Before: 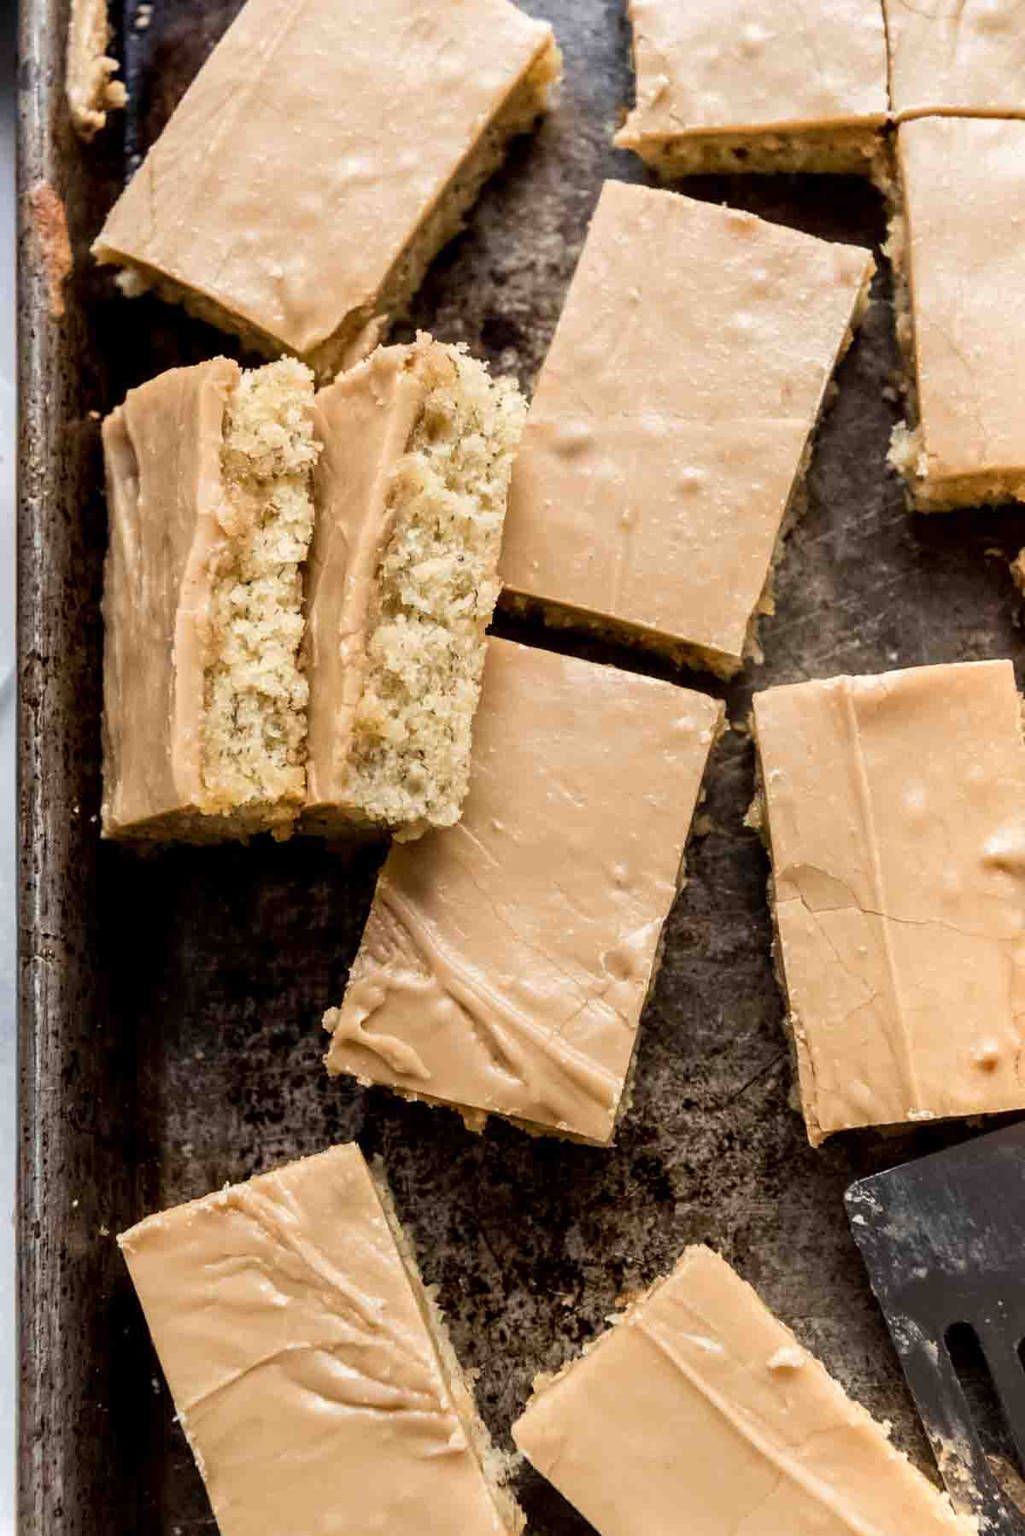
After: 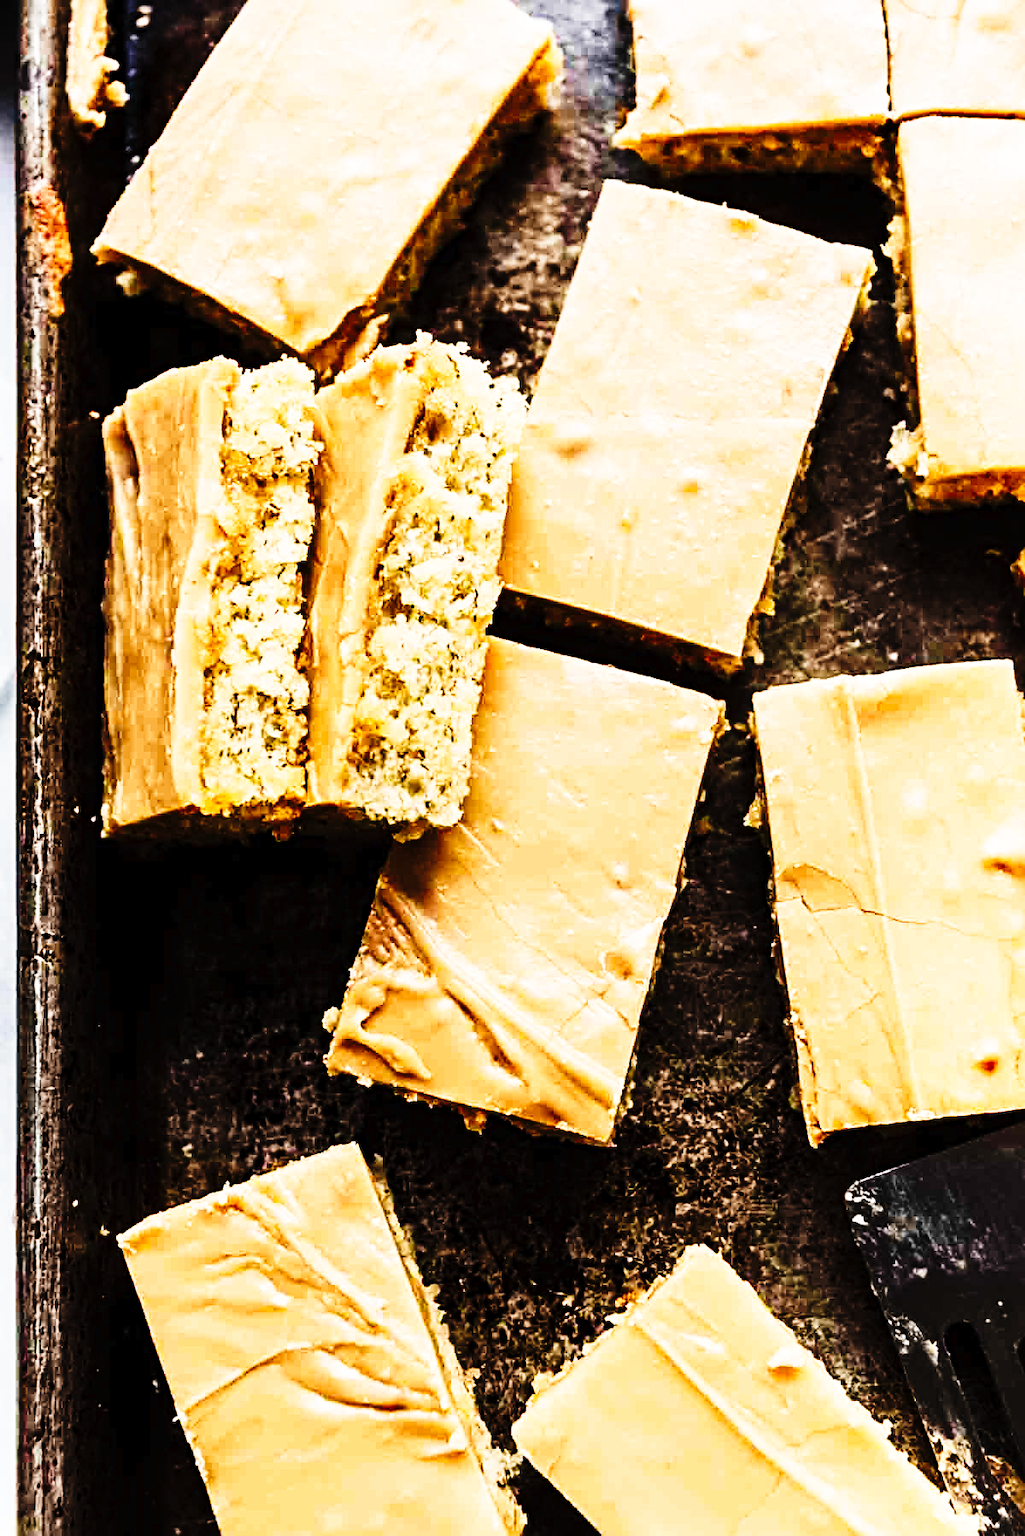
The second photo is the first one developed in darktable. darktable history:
tone curve: curves: ch0 [(0, 0) (0.003, 0.01) (0.011, 0.012) (0.025, 0.012) (0.044, 0.017) (0.069, 0.021) (0.1, 0.025) (0.136, 0.03) (0.177, 0.037) (0.224, 0.052) (0.277, 0.092) (0.335, 0.16) (0.399, 0.3) (0.468, 0.463) (0.543, 0.639) (0.623, 0.796) (0.709, 0.904) (0.801, 0.962) (0.898, 0.988) (1, 1)], preserve colors none
sharpen: radius 4.883
